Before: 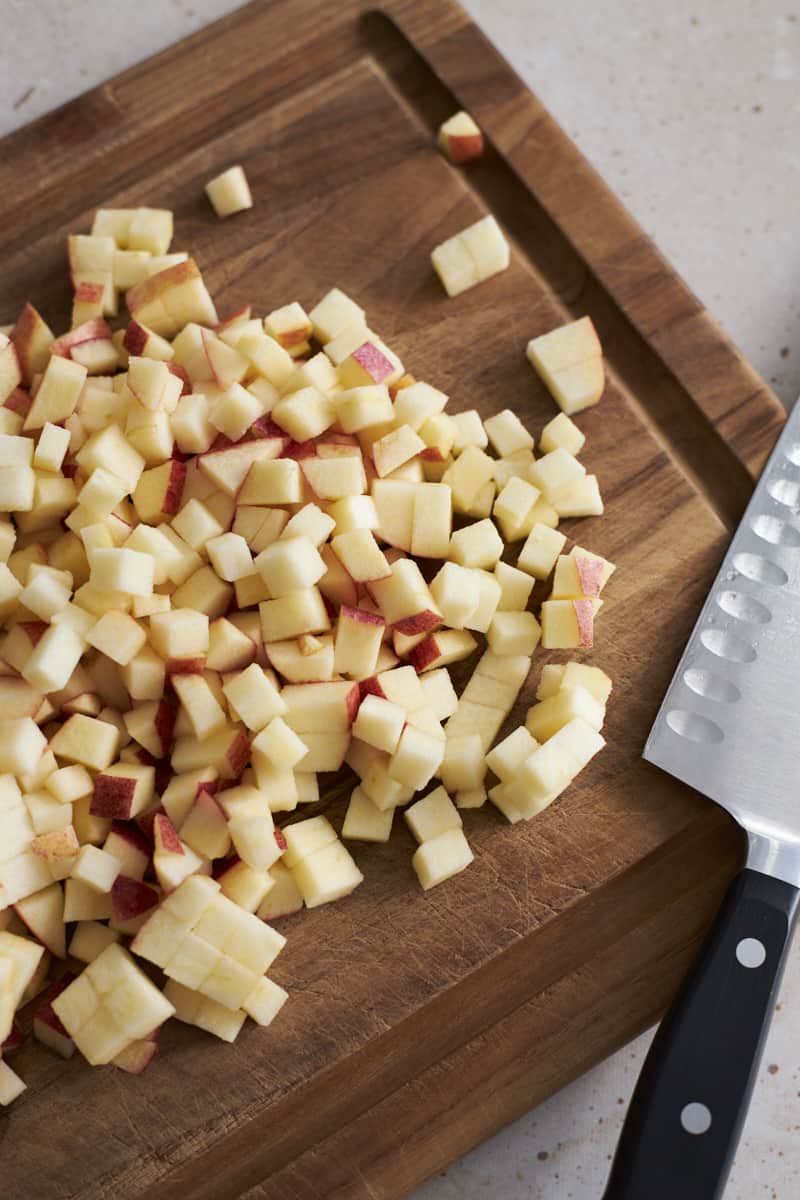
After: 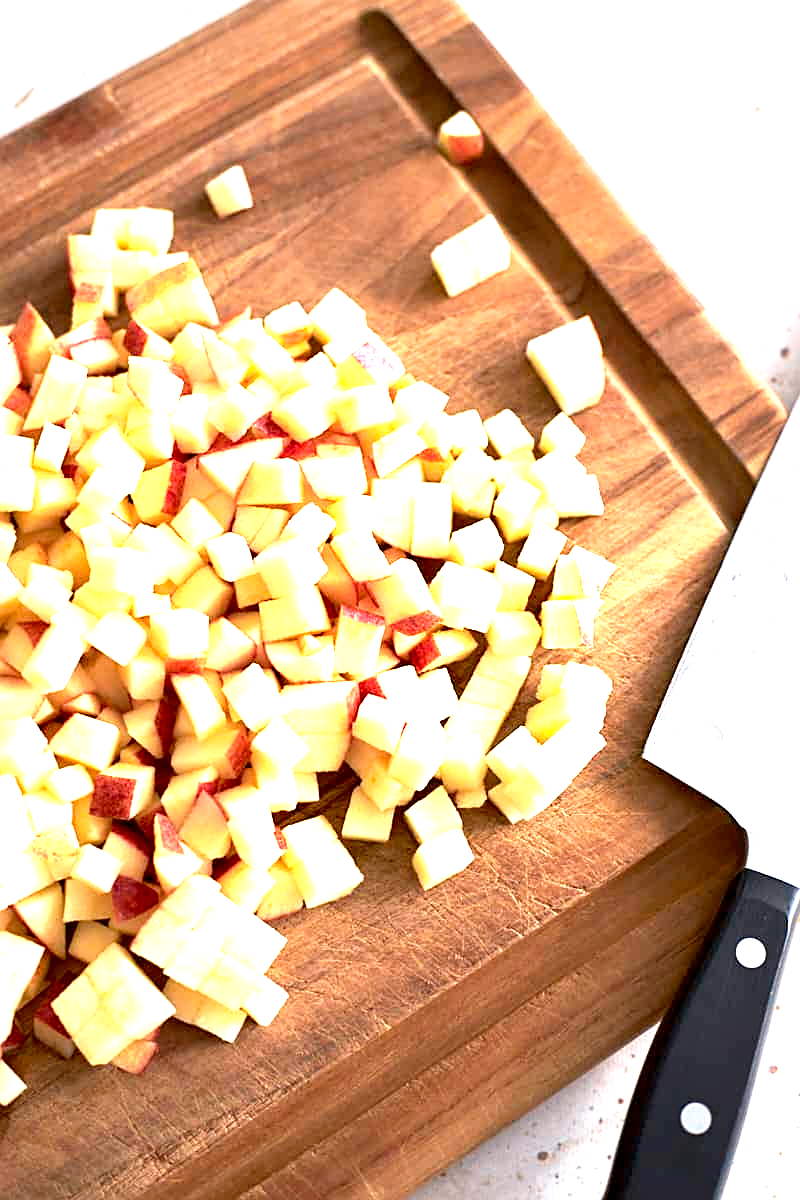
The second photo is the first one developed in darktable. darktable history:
exposure: black level correction 0.001, exposure 1.868 EV, compensate highlight preservation false
sharpen: on, module defaults
